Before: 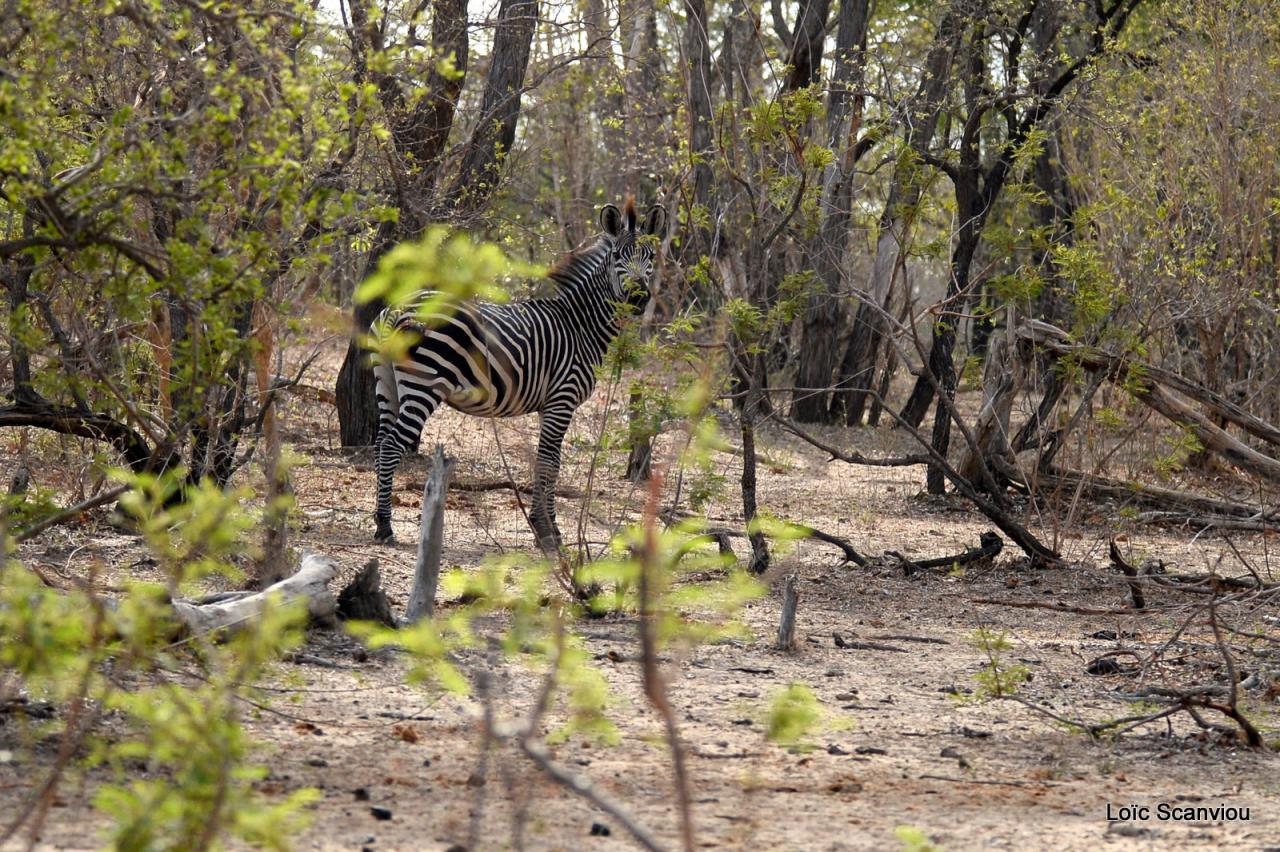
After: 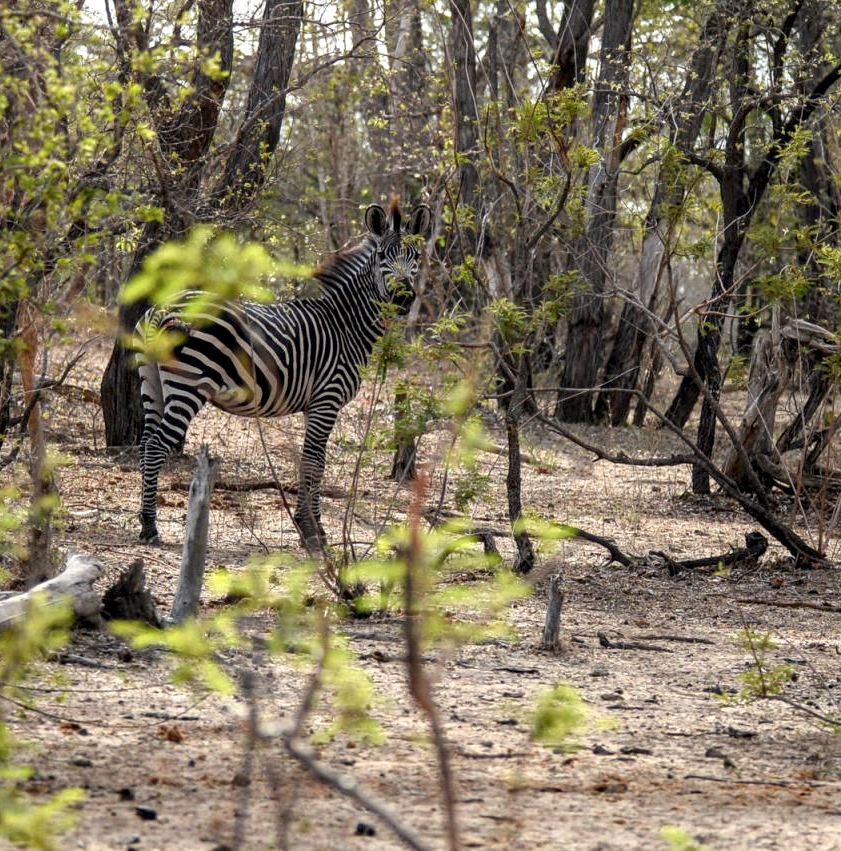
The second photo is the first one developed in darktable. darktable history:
crop and rotate: left 18.392%, right 15.886%
local contrast: detail 130%
exposure: compensate highlight preservation false
